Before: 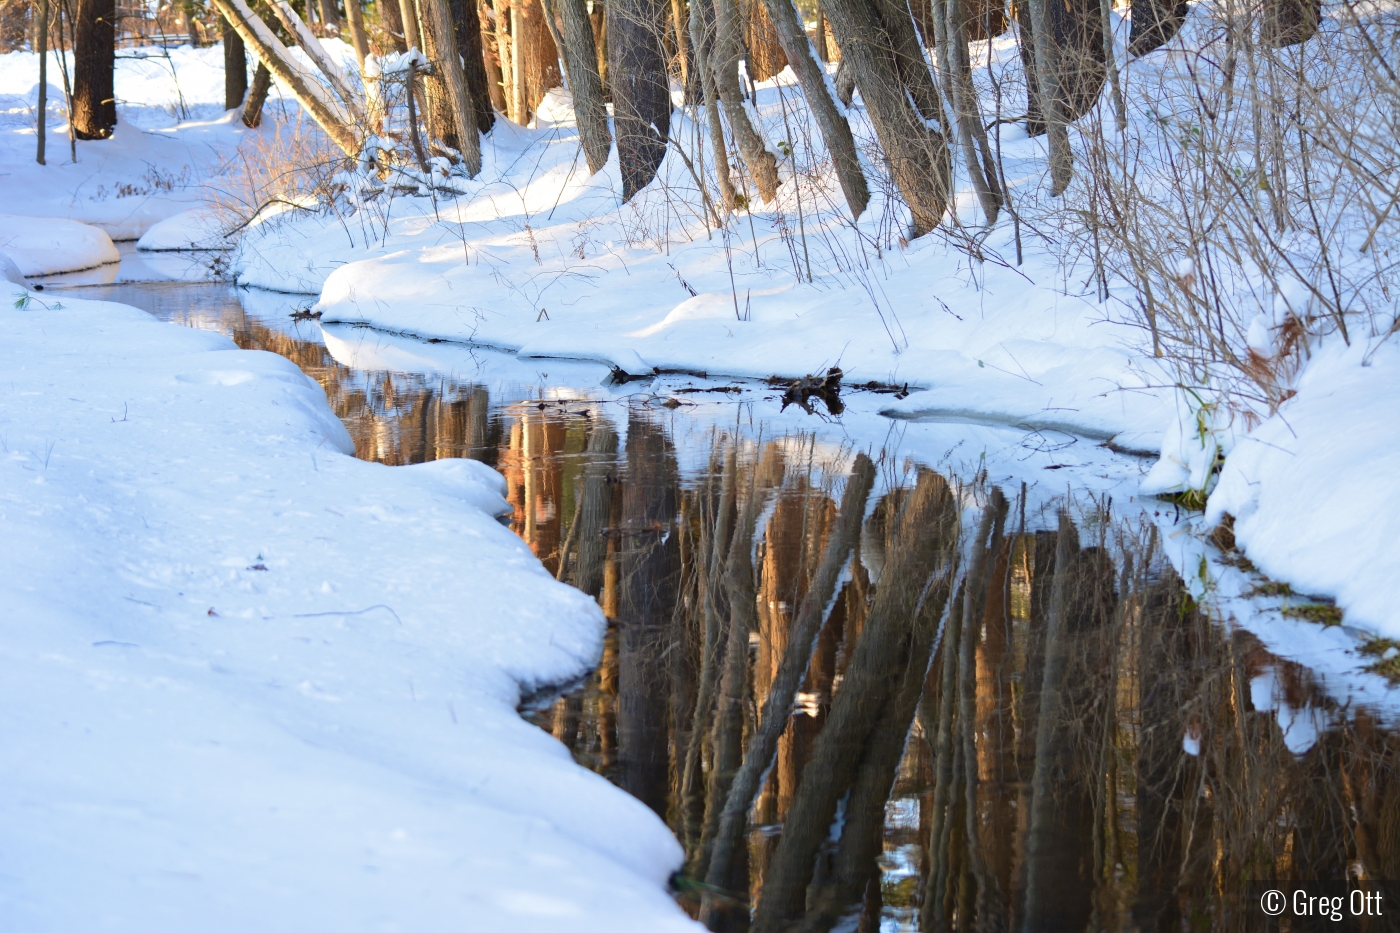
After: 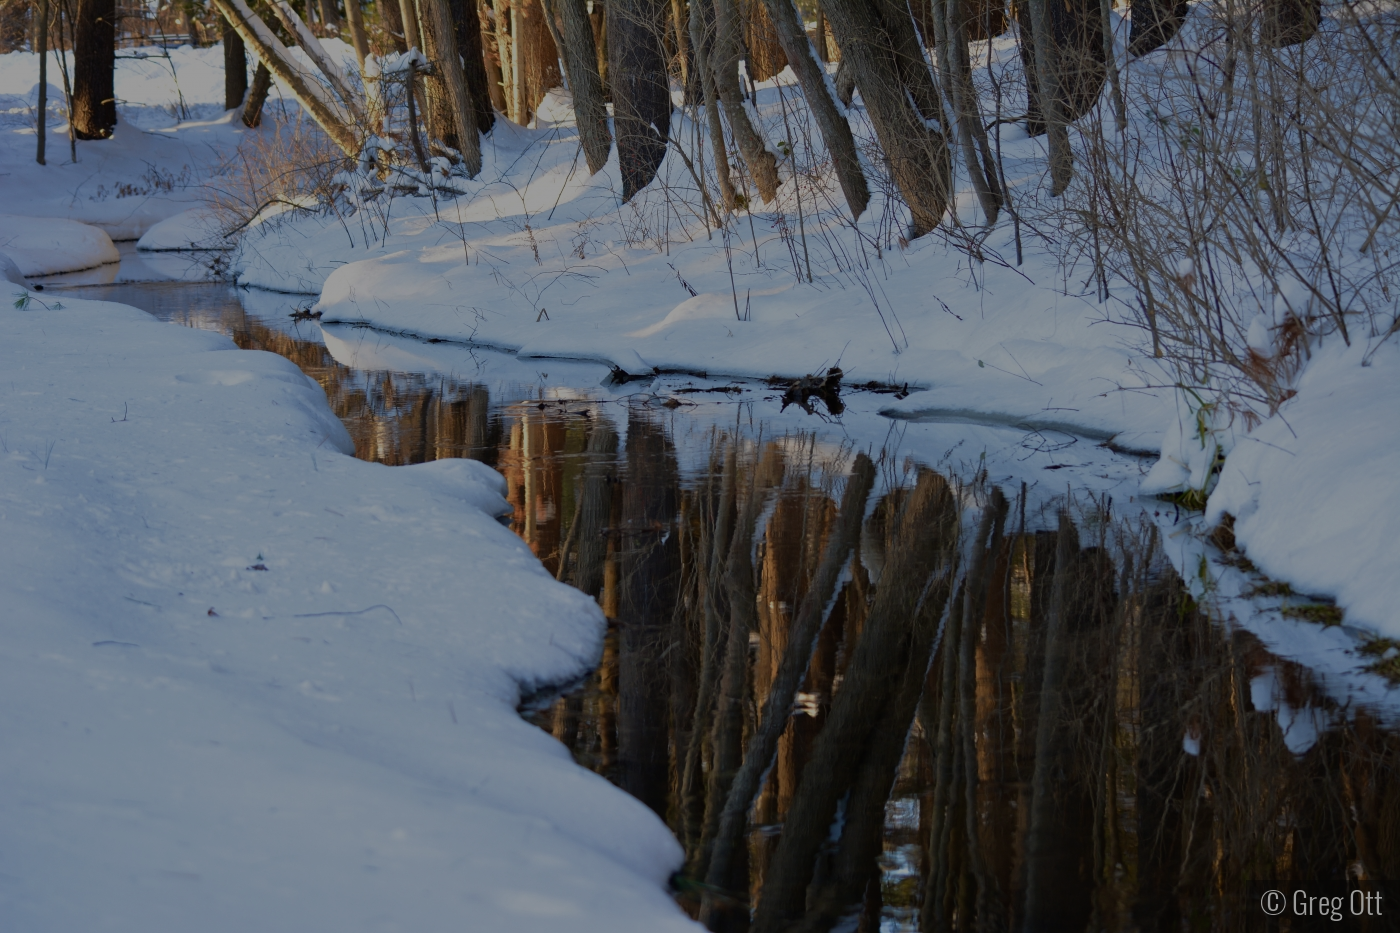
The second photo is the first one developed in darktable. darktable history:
tone equalizer: -8 EV -1.96 EV, -7 EV -1.98 EV, -6 EV -2 EV, -5 EV -1.99 EV, -4 EV -1.97 EV, -3 EV -1.99 EV, -2 EV -1.97 EV, -1 EV -1.61 EV, +0 EV -1.98 EV, edges refinement/feathering 500, mask exposure compensation -1.57 EV, preserve details no
